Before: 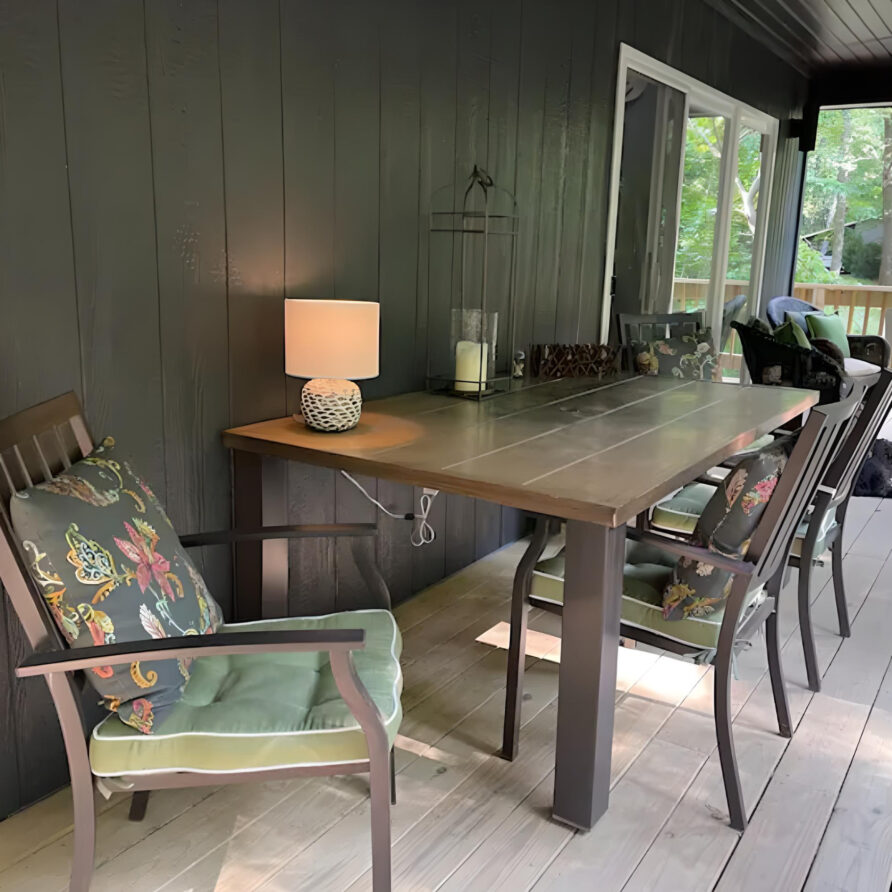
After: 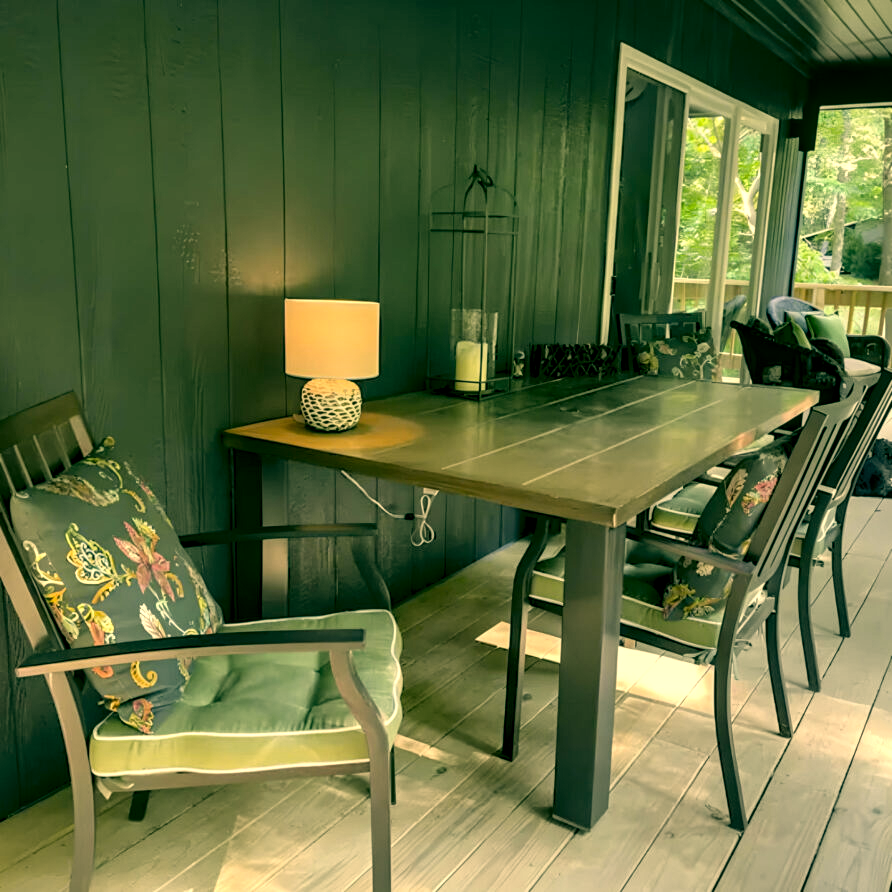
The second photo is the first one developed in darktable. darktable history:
local contrast: detail 156%
color correction: highlights a* 5.61, highlights b* 32.97, shadows a* -25.28, shadows b* 3.94
